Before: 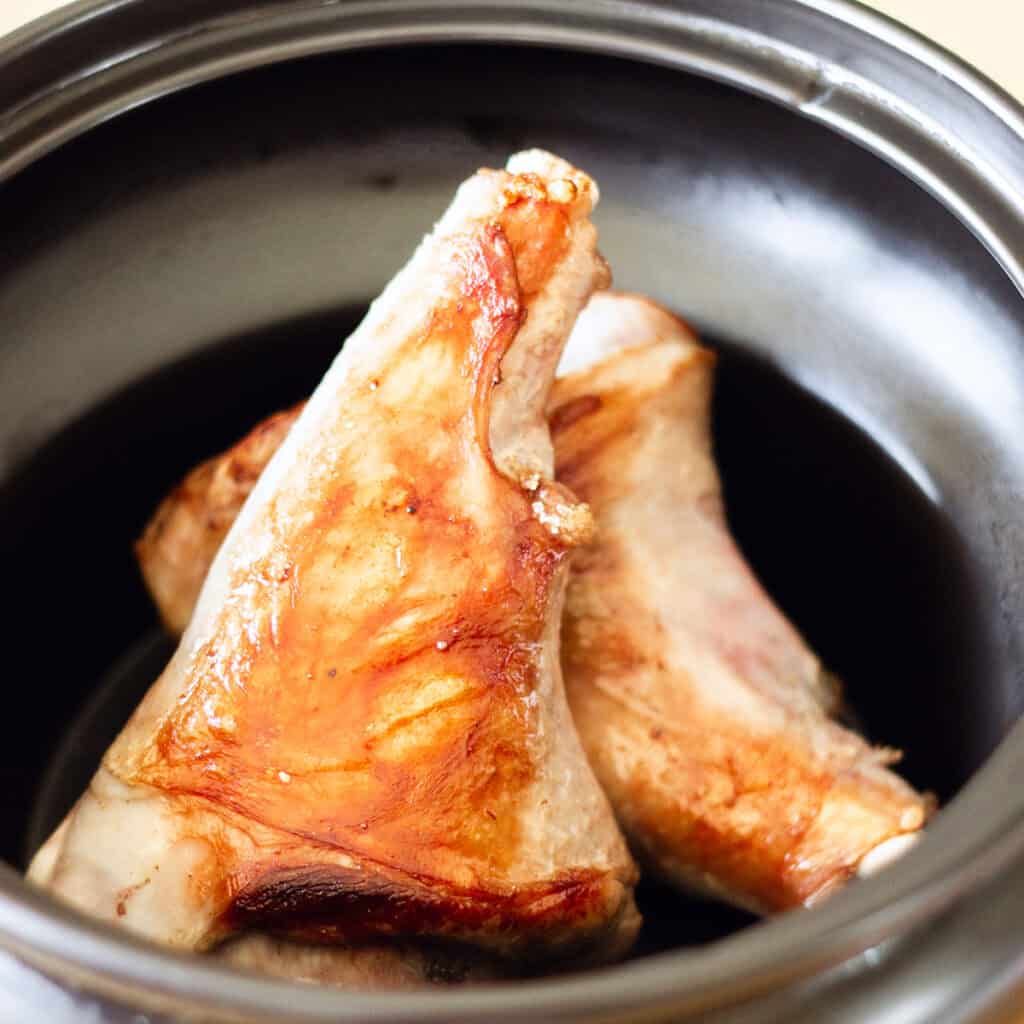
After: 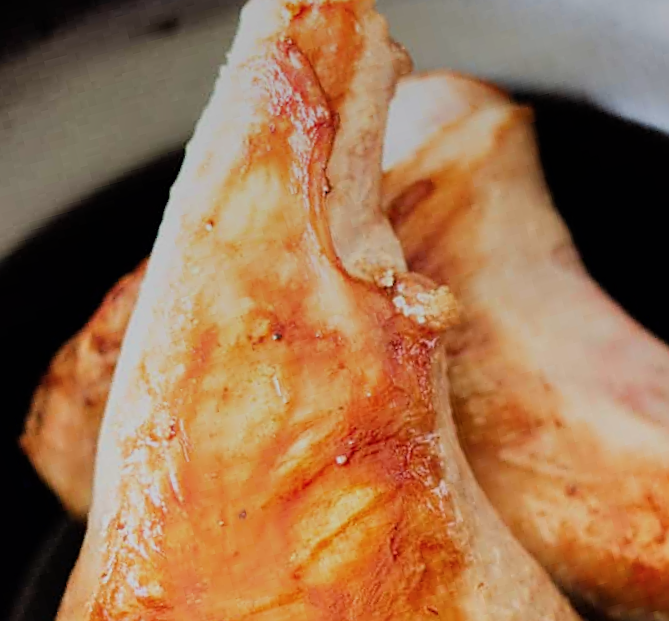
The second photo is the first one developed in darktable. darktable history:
rotate and perspective: rotation -14.8°, crop left 0.1, crop right 0.903, crop top 0.25, crop bottom 0.748
color balance rgb: contrast -10%
shadows and highlights: soften with gaussian
filmic rgb: black relative exposure -7.65 EV, white relative exposure 4.56 EV, hardness 3.61, color science v6 (2022)
crop and rotate: left 12.648%, right 20.685%
sharpen: on, module defaults
graduated density: on, module defaults
